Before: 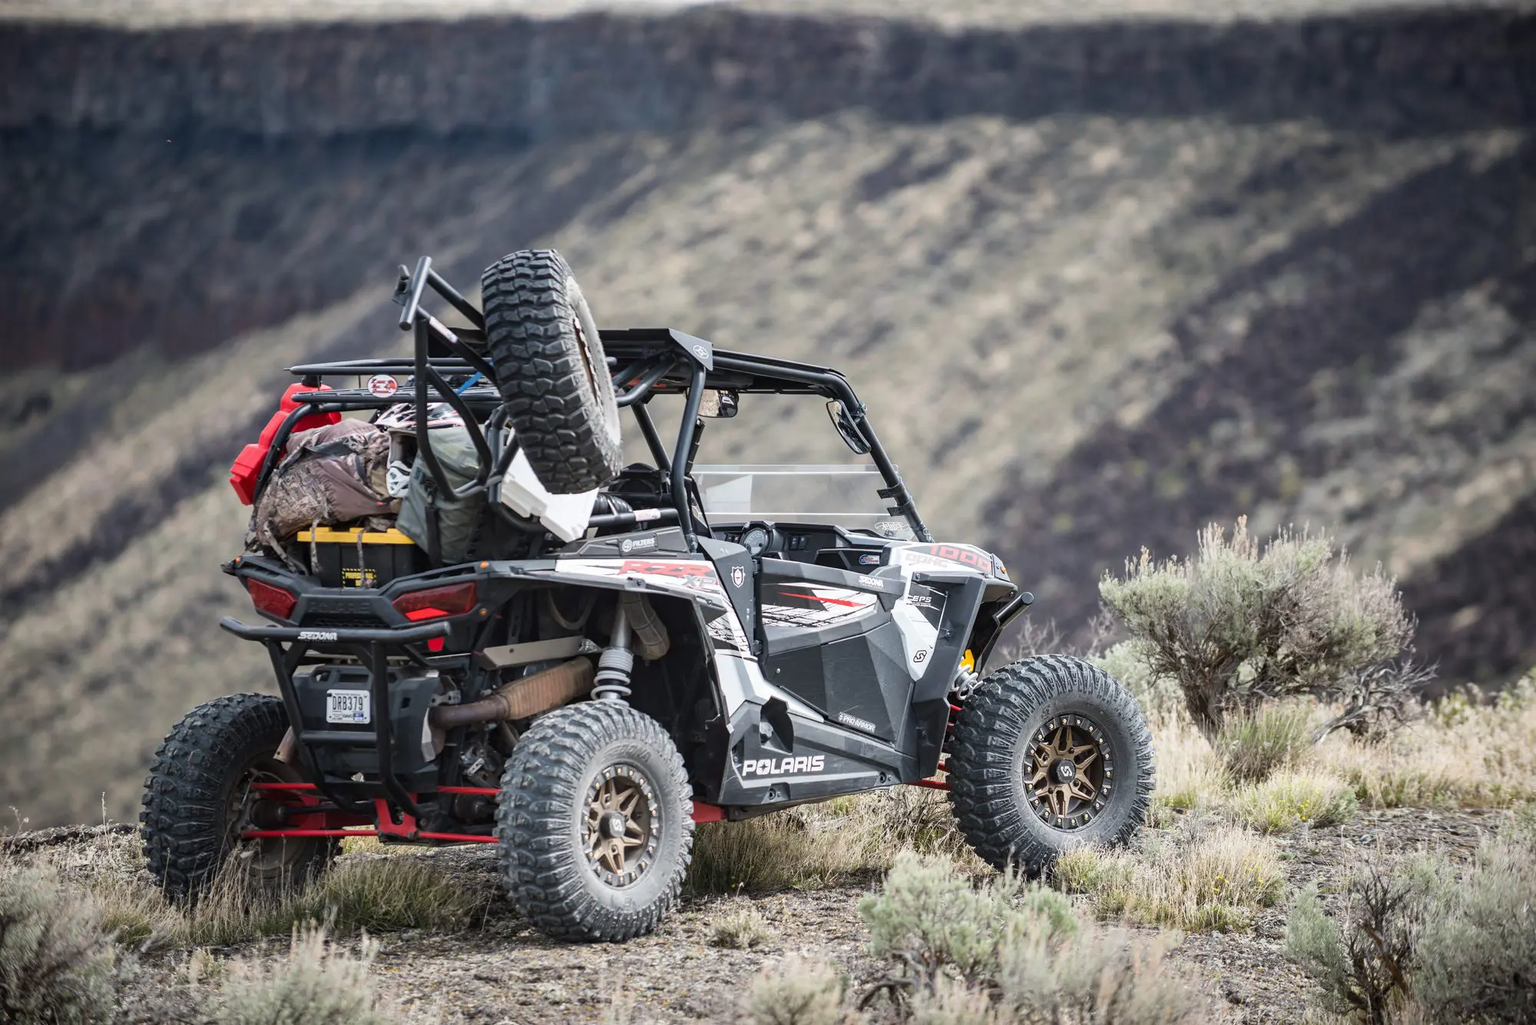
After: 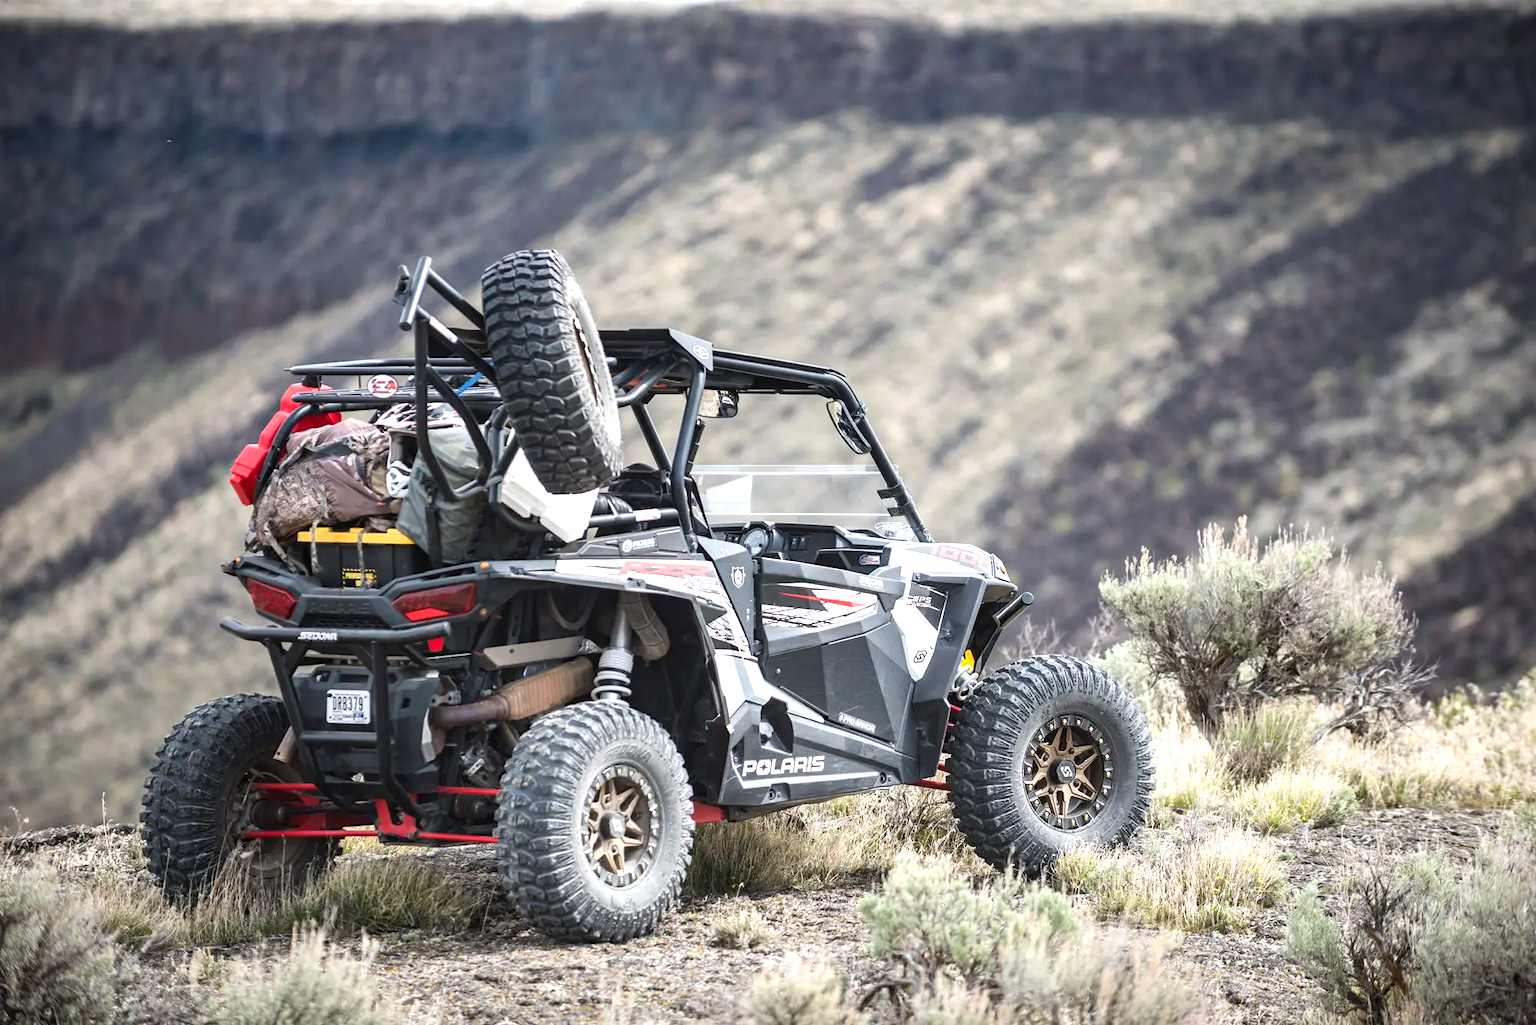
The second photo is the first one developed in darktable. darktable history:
base curve: preserve colors none
exposure: exposure 0.6 EV, compensate highlight preservation false
